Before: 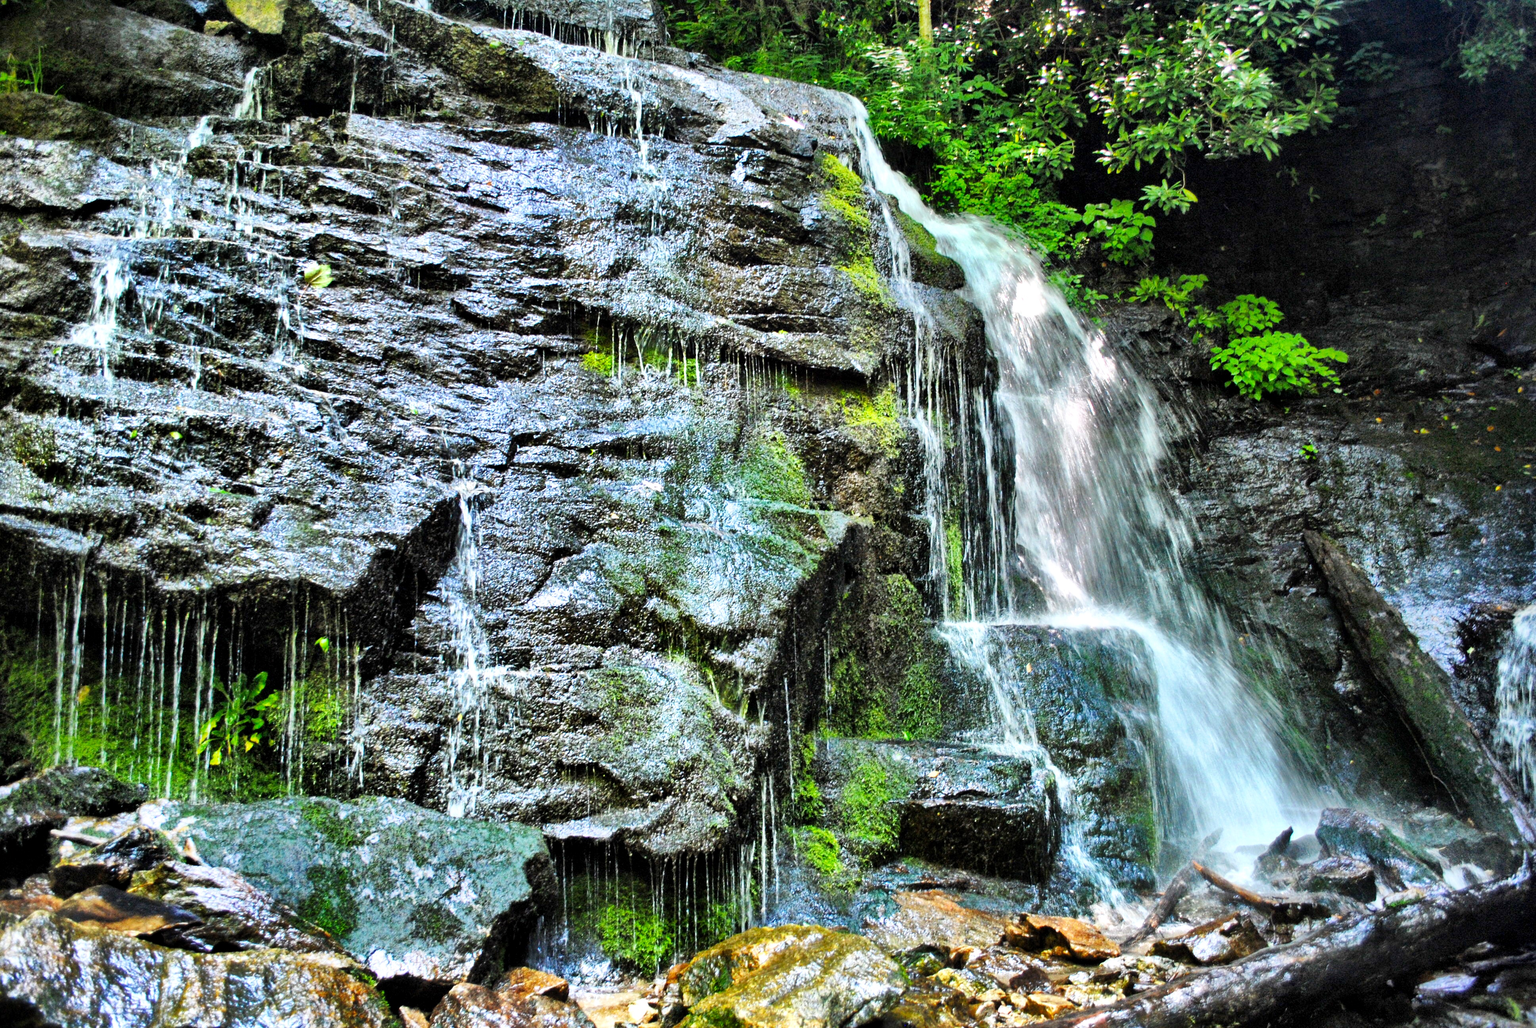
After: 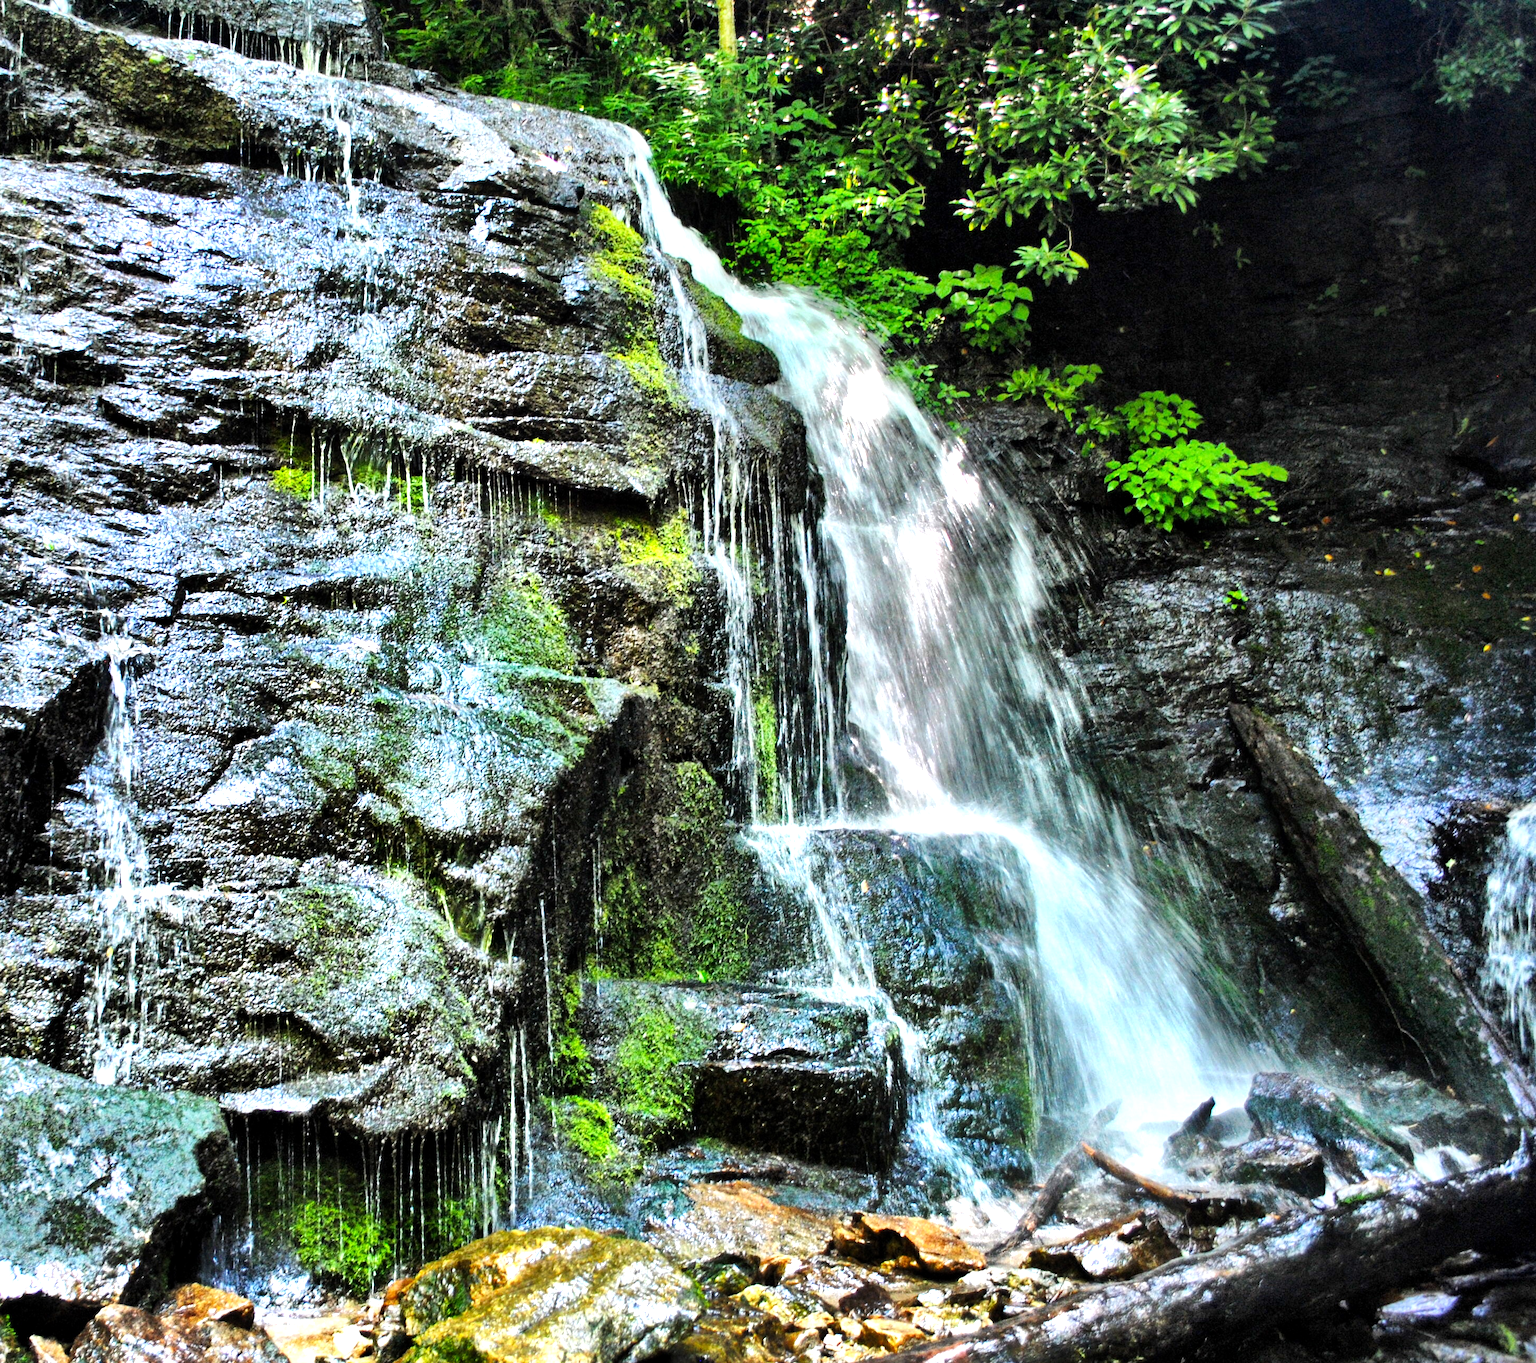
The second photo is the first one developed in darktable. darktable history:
tone equalizer: -8 EV -0.417 EV, -7 EV -0.389 EV, -6 EV -0.333 EV, -5 EV -0.222 EV, -3 EV 0.222 EV, -2 EV 0.333 EV, -1 EV 0.389 EV, +0 EV 0.417 EV, edges refinement/feathering 500, mask exposure compensation -1.57 EV, preserve details no
crop and rotate: left 24.6%
